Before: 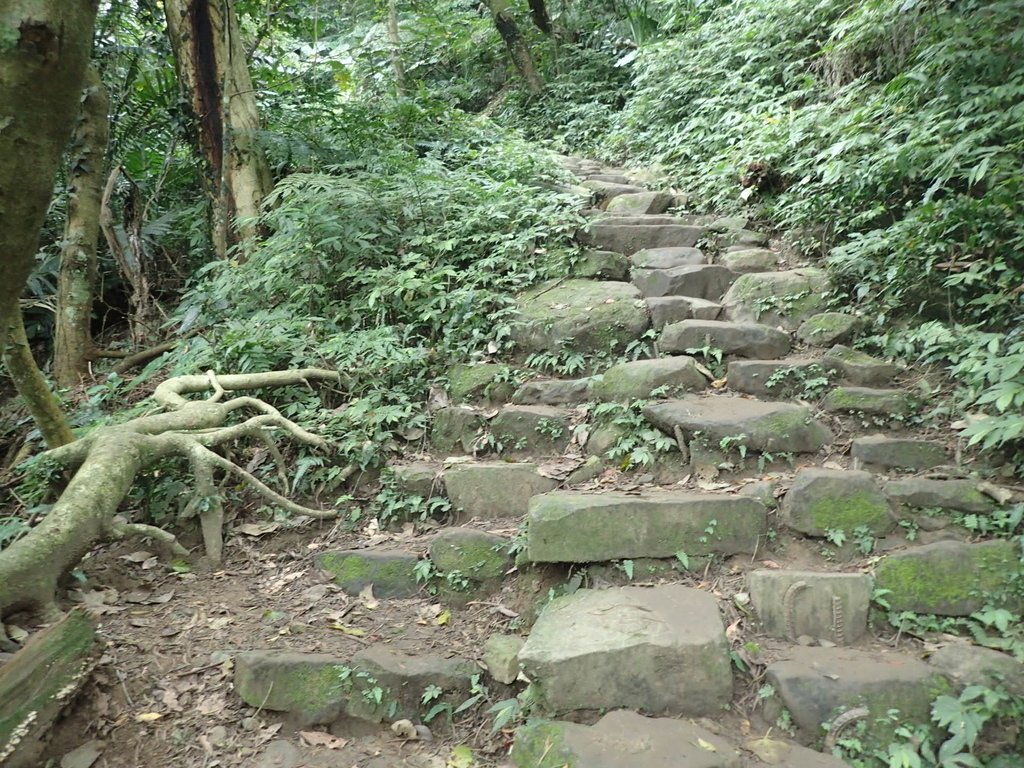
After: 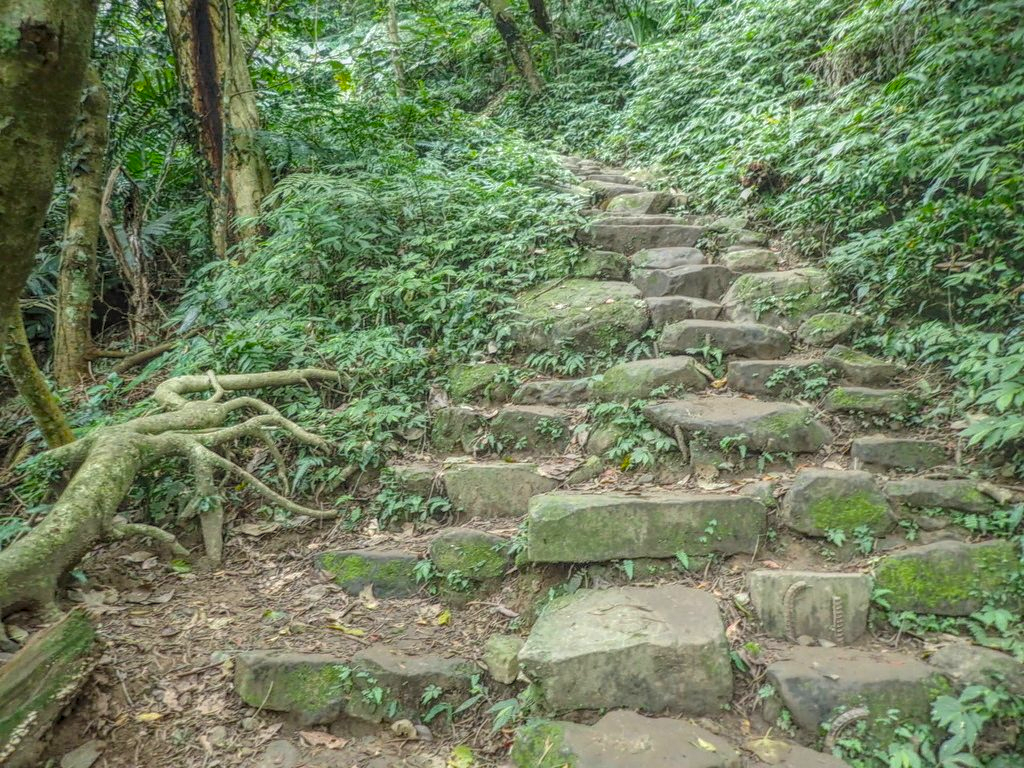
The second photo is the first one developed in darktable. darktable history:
color balance rgb: power › hue 311.8°, perceptual saturation grading › global saturation 30.568%, global vibrance 9.802%
local contrast: highlights 20%, shadows 25%, detail 199%, midtone range 0.2
